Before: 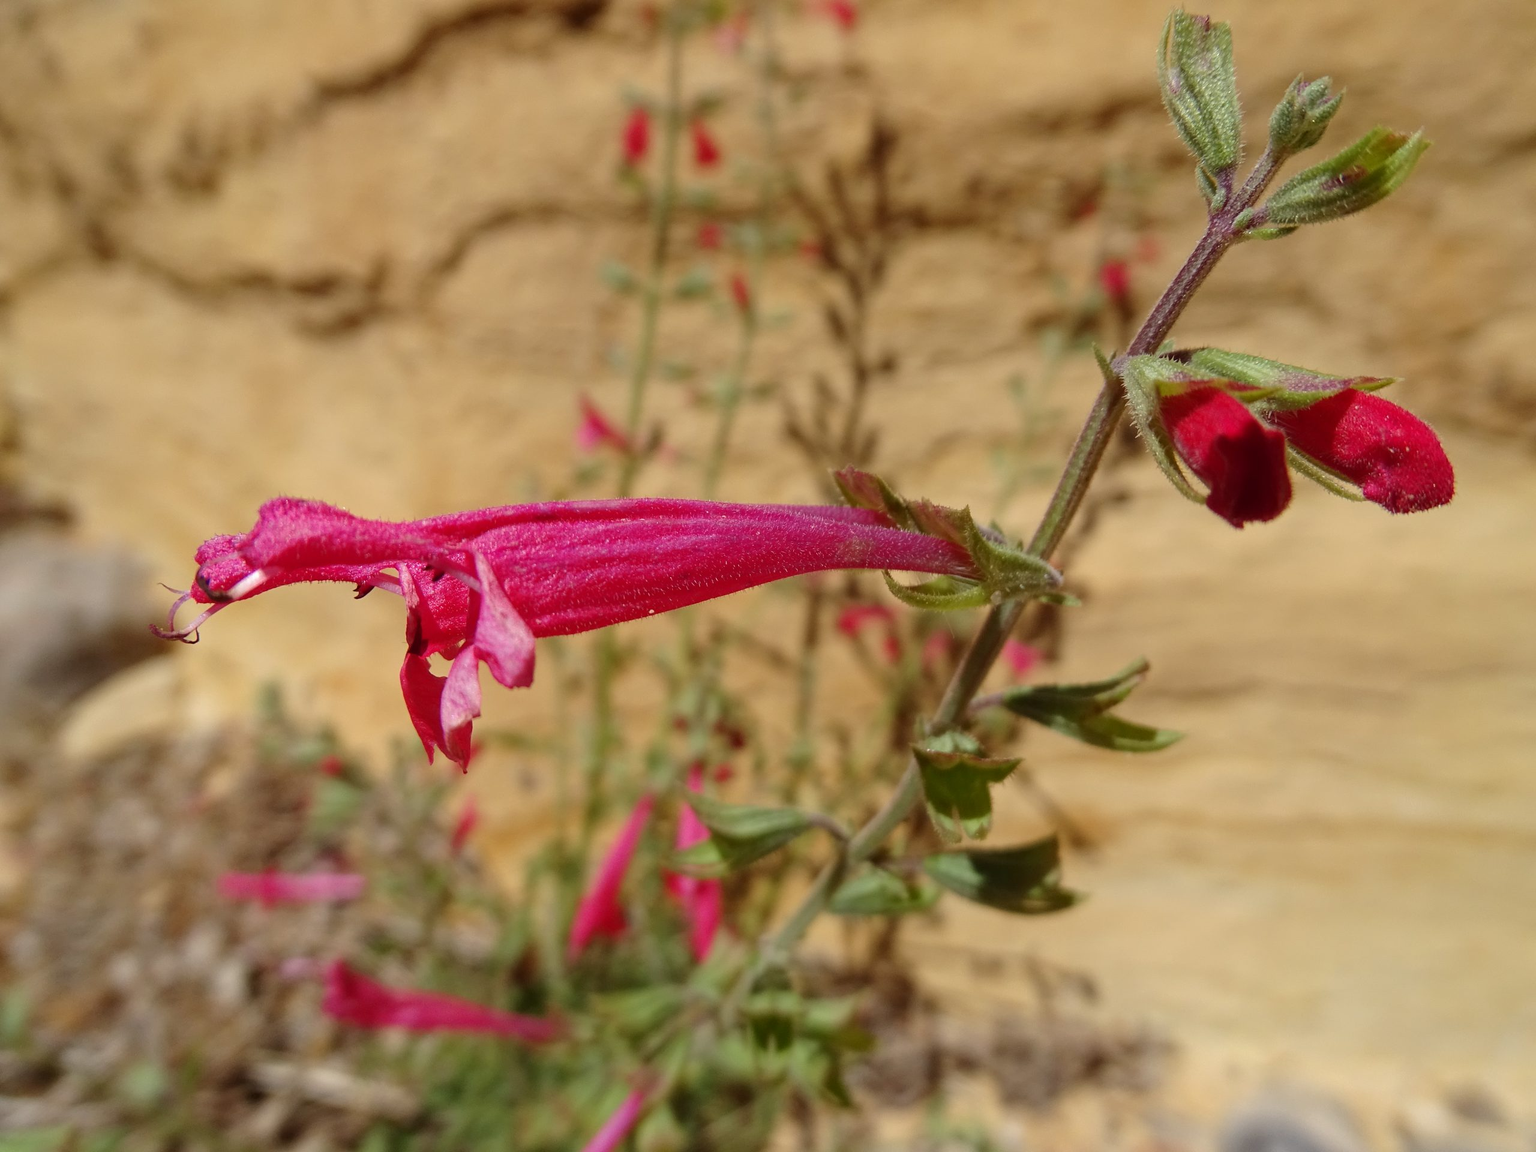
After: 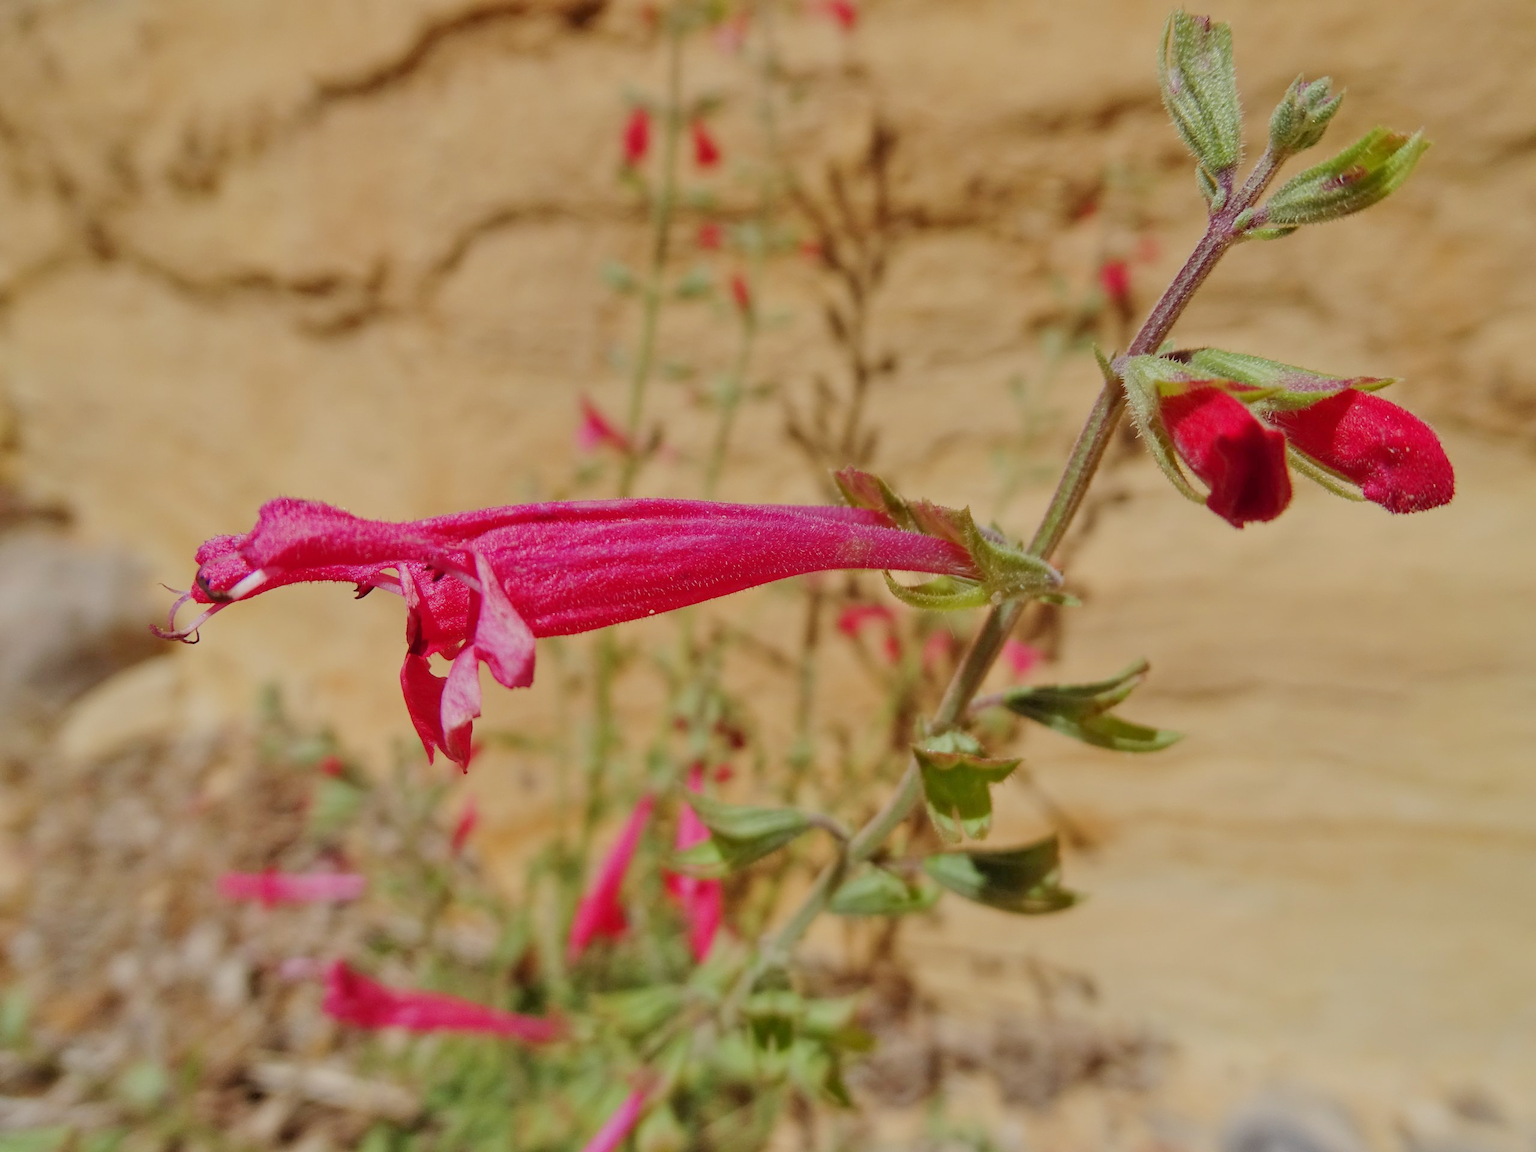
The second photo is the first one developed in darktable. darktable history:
tone equalizer: -7 EV 0.149 EV, -6 EV 0.566 EV, -5 EV 1.17 EV, -4 EV 1.36 EV, -3 EV 1.12 EV, -2 EV 0.6 EV, -1 EV 0.161 EV
filmic rgb: black relative exposure -6.92 EV, white relative exposure 5.63 EV, threshold 5.97 EV, hardness 2.86, enable highlight reconstruction true
